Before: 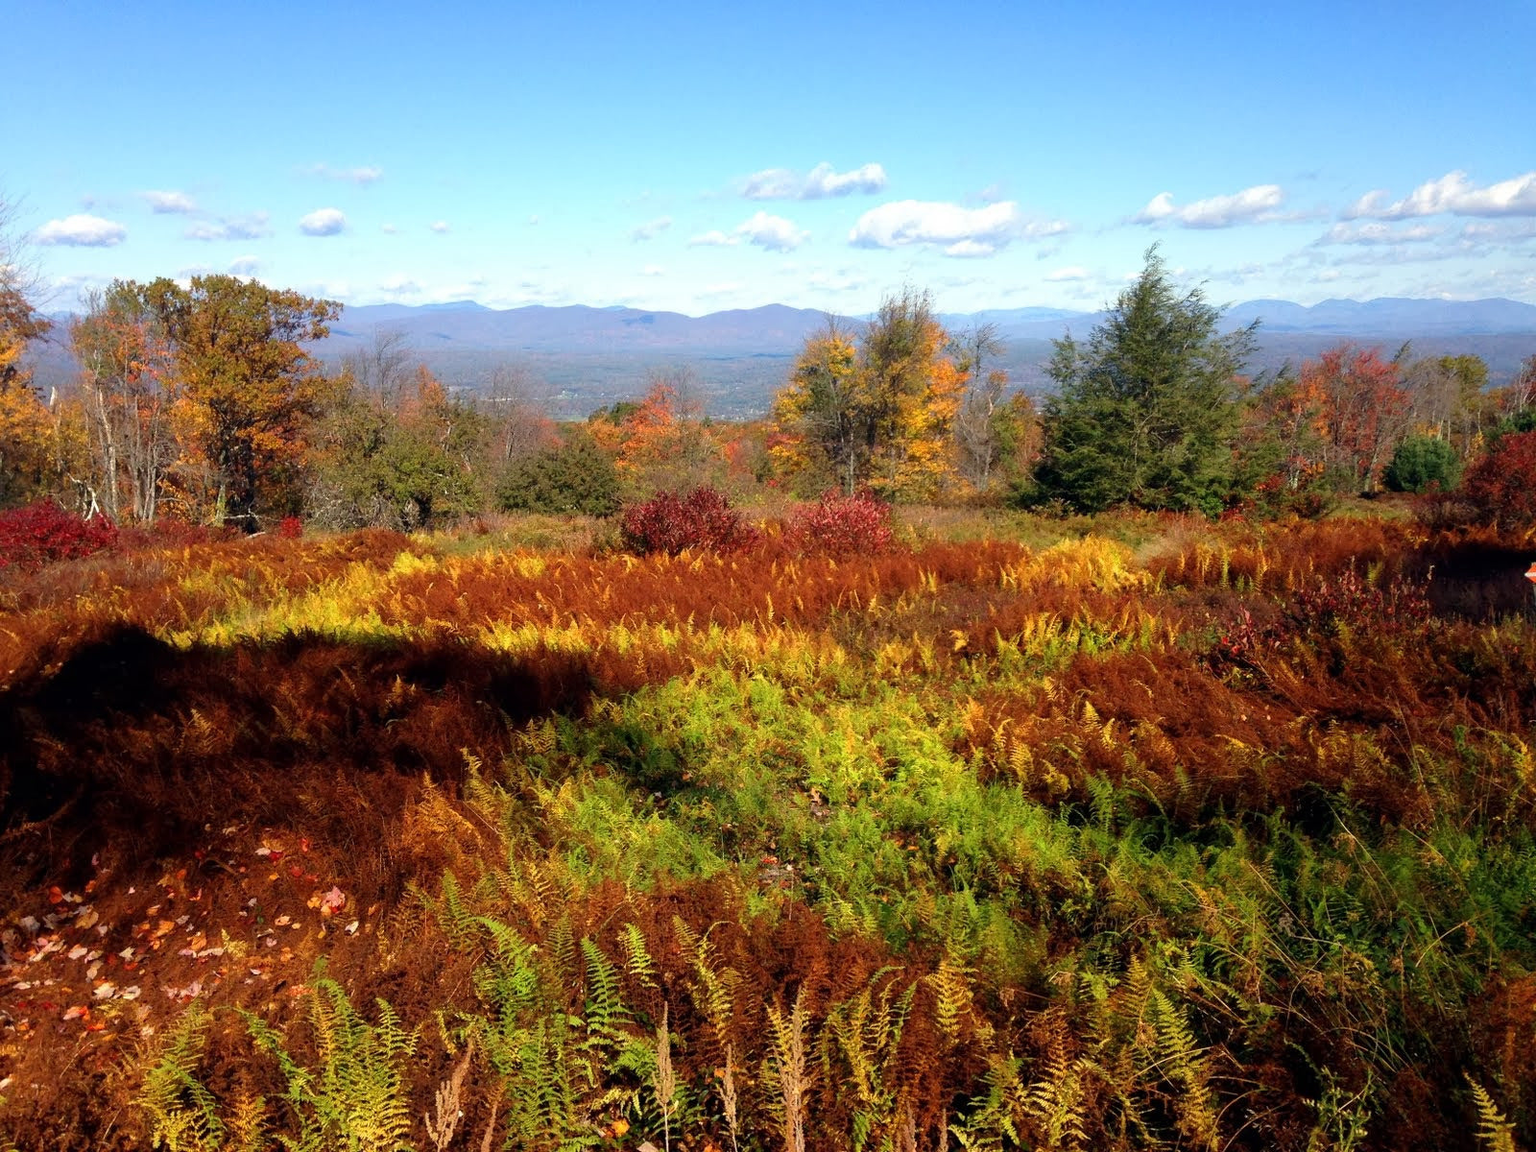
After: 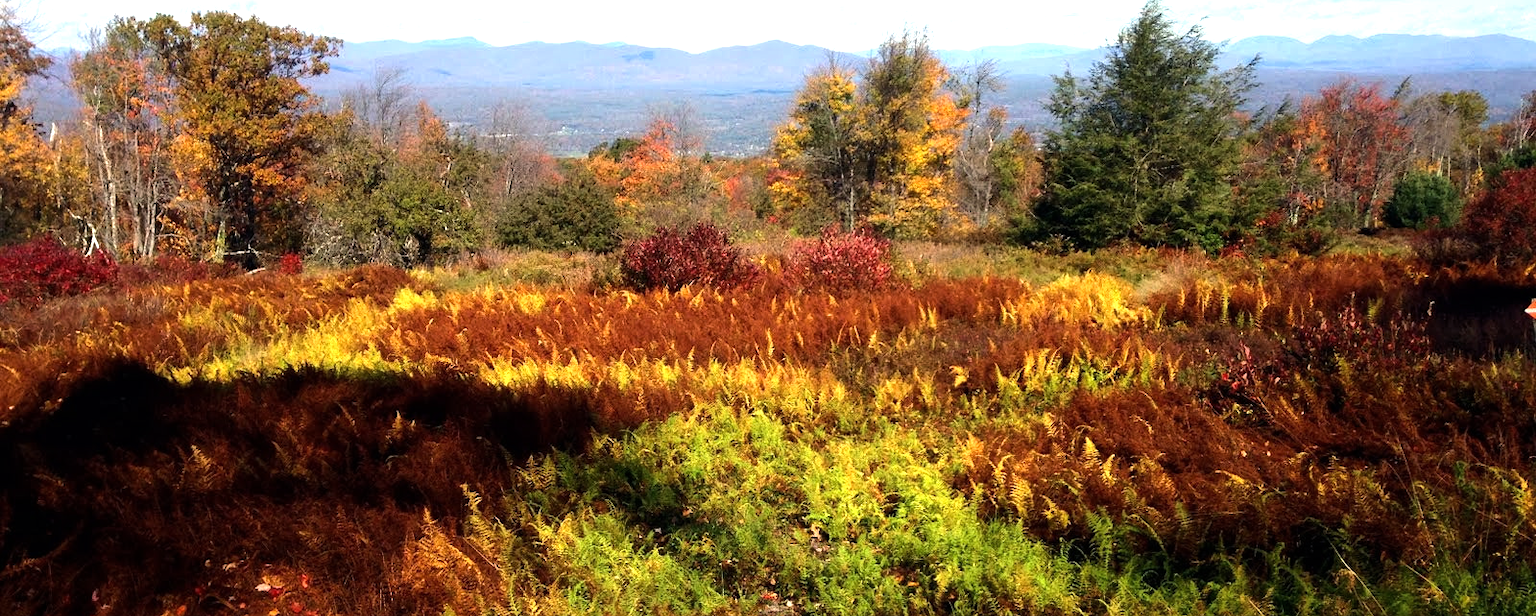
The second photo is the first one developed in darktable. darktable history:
crop and rotate: top 22.991%, bottom 23.485%
tone equalizer: -8 EV -0.735 EV, -7 EV -0.692 EV, -6 EV -0.571 EV, -5 EV -0.405 EV, -3 EV 0.399 EV, -2 EV 0.6 EV, -1 EV 0.675 EV, +0 EV 0.774 EV, edges refinement/feathering 500, mask exposure compensation -1.57 EV, preserve details no
